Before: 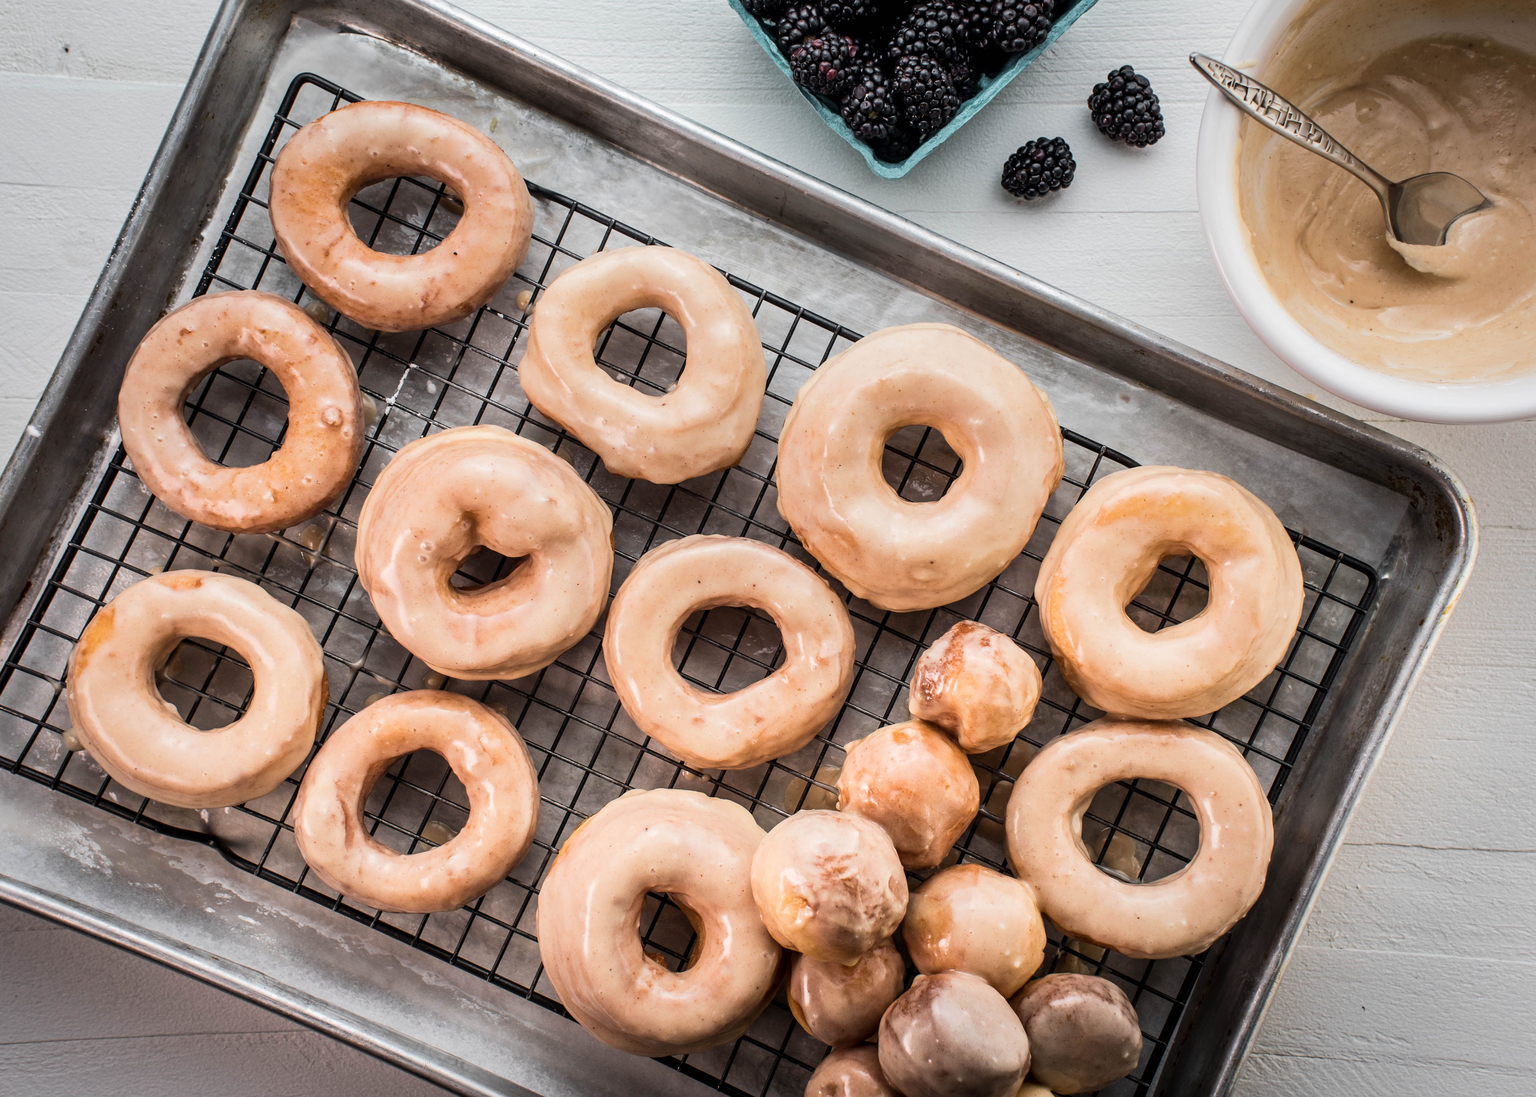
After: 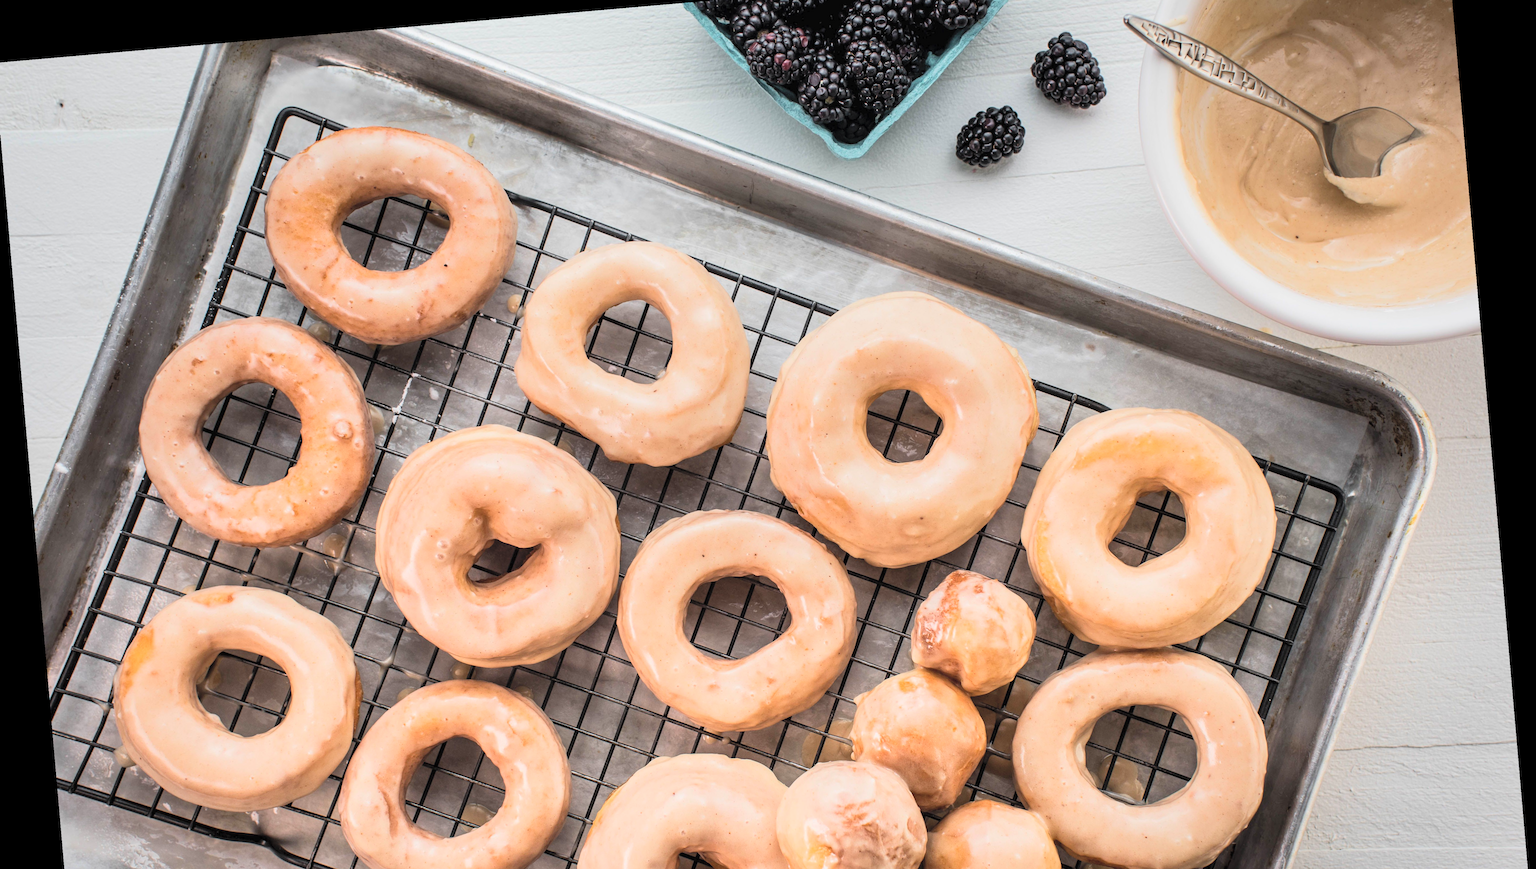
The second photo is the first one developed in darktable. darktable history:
exposure: exposure -0.177 EV, compensate highlight preservation false
crop: left 0.387%, top 5.469%, bottom 19.809%
contrast brightness saturation: contrast 0.1, brightness 0.3, saturation 0.14
rotate and perspective: rotation -4.98°, automatic cropping off
